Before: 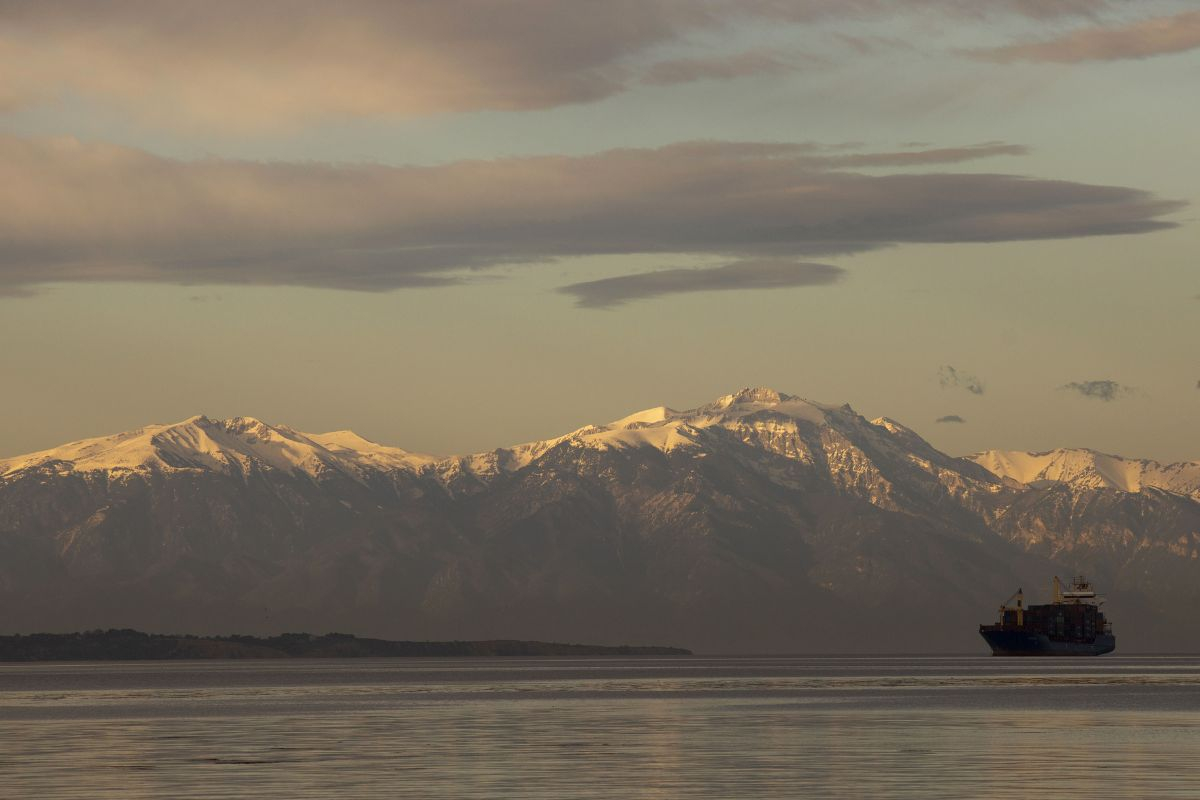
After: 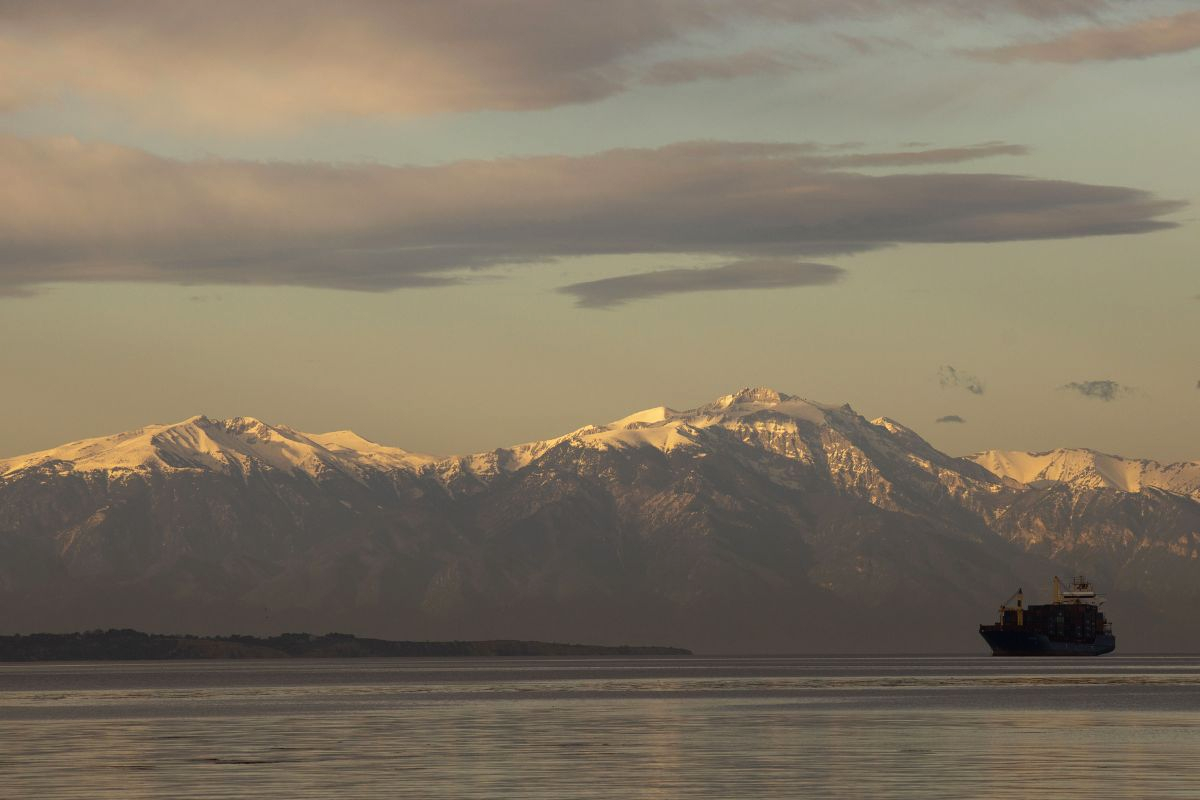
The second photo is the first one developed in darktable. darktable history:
tone curve: curves: ch0 [(0, 0.012) (0.056, 0.046) (0.218, 0.213) (0.606, 0.62) (0.82, 0.846) (1, 1)]; ch1 [(0, 0) (0.226, 0.261) (0.403, 0.437) (0.469, 0.472) (0.495, 0.499) (0.514, 0.504) (0.545, 0.555) (0.59, 0.598) (0.714, 0.733) (1, 1)]; ch2 [(0, 0) (0.269, 0.299) (0.459, 0.45) (0.498, 0.499) (0.523, 0.512) (0.568, 0.558) (0.634, 0.617) (0.702, 0.662) (0.781, 0.775) (1, 1)], preserve colors none
